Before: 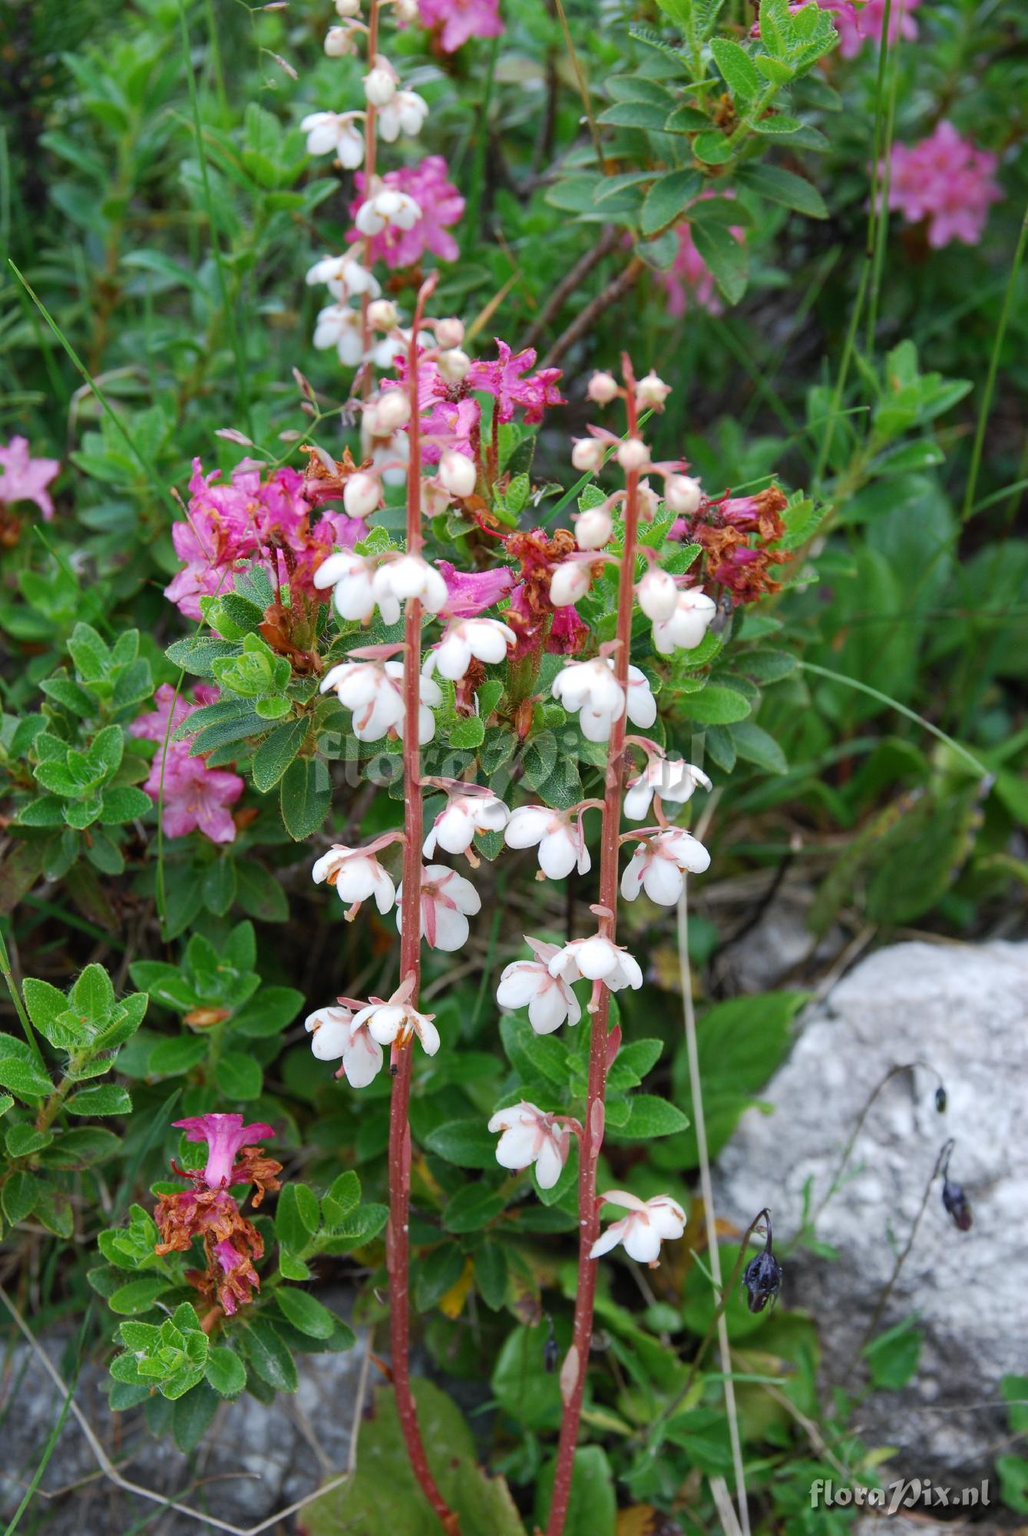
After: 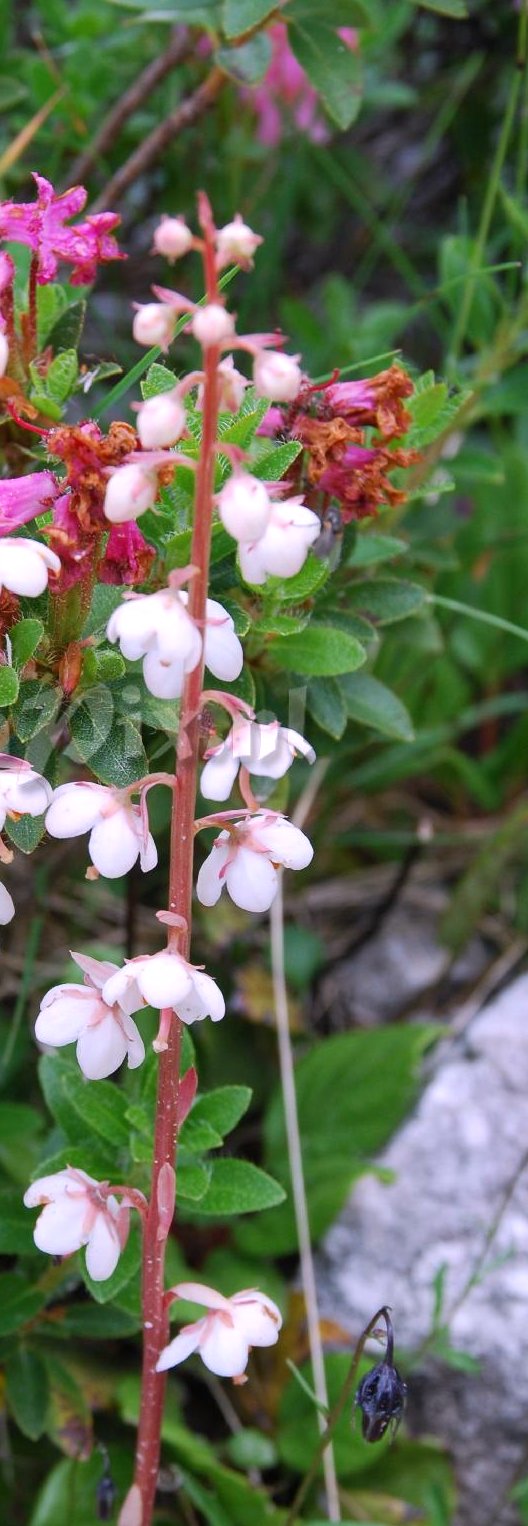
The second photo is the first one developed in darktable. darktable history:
crop: left 45.721%, top 13.393%, right 14.118%, bottom 10.01%
white balance: red 1.066, blue 1.119
